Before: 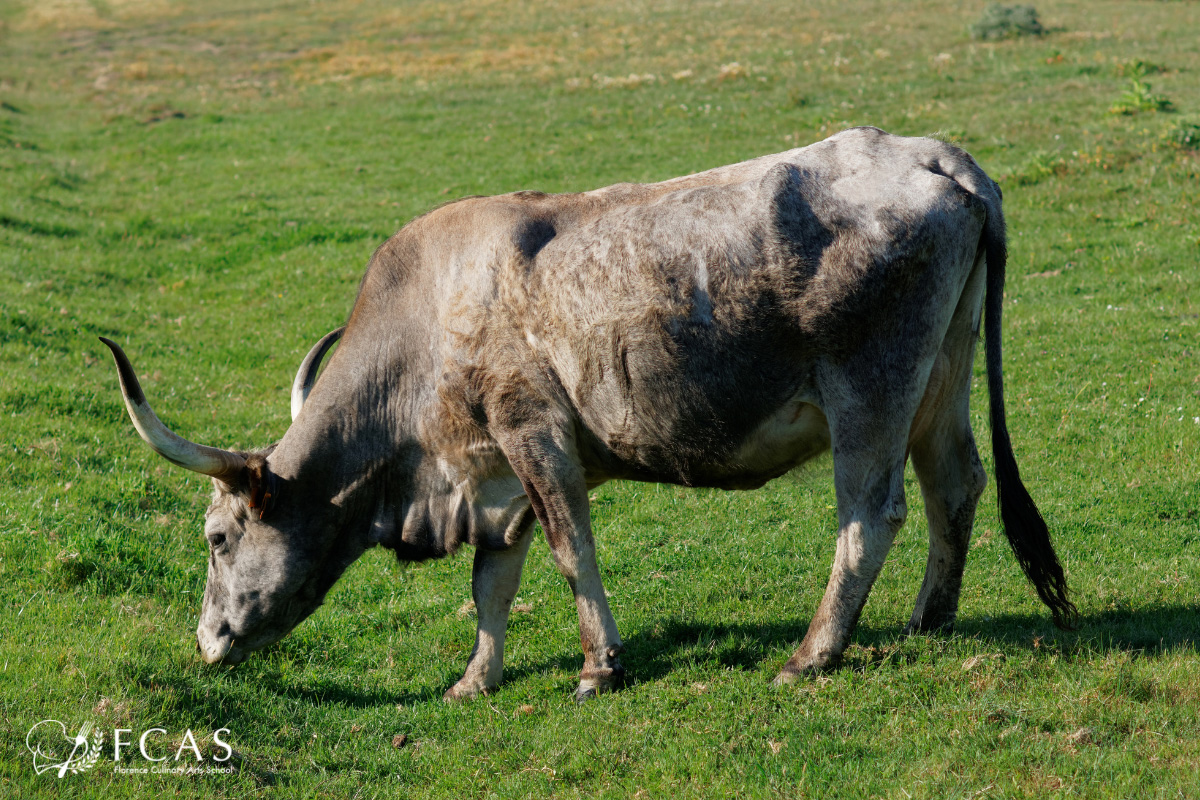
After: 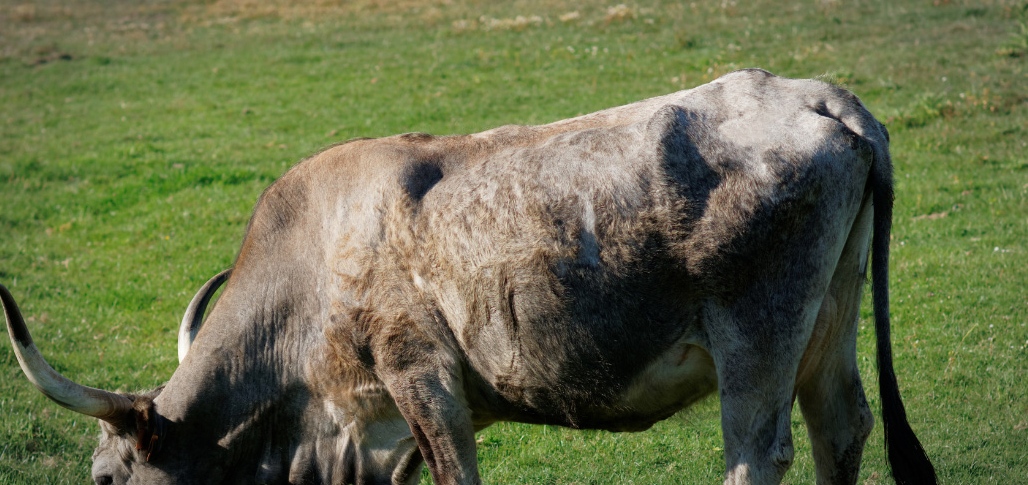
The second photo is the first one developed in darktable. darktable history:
crop and rotate: left 9.451%, top 7.285%, right 4.859%, bottom 32.08%
vignetting: brightness -0.395, saturation -0.292, automatic ratio true, unbound false
